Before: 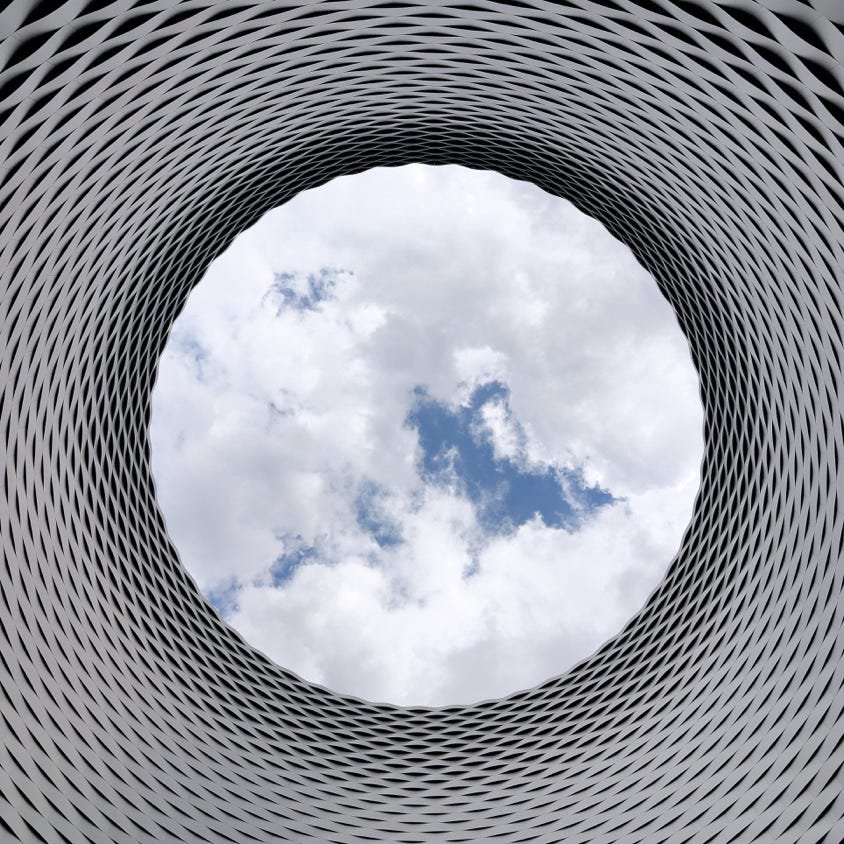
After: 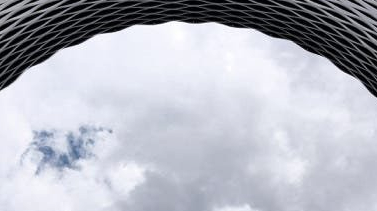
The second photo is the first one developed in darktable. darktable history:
crop: left 28.64%, top 16.832%, right 26.637%, bottom 58.055%
shadows and highlights: soften with gaussian
